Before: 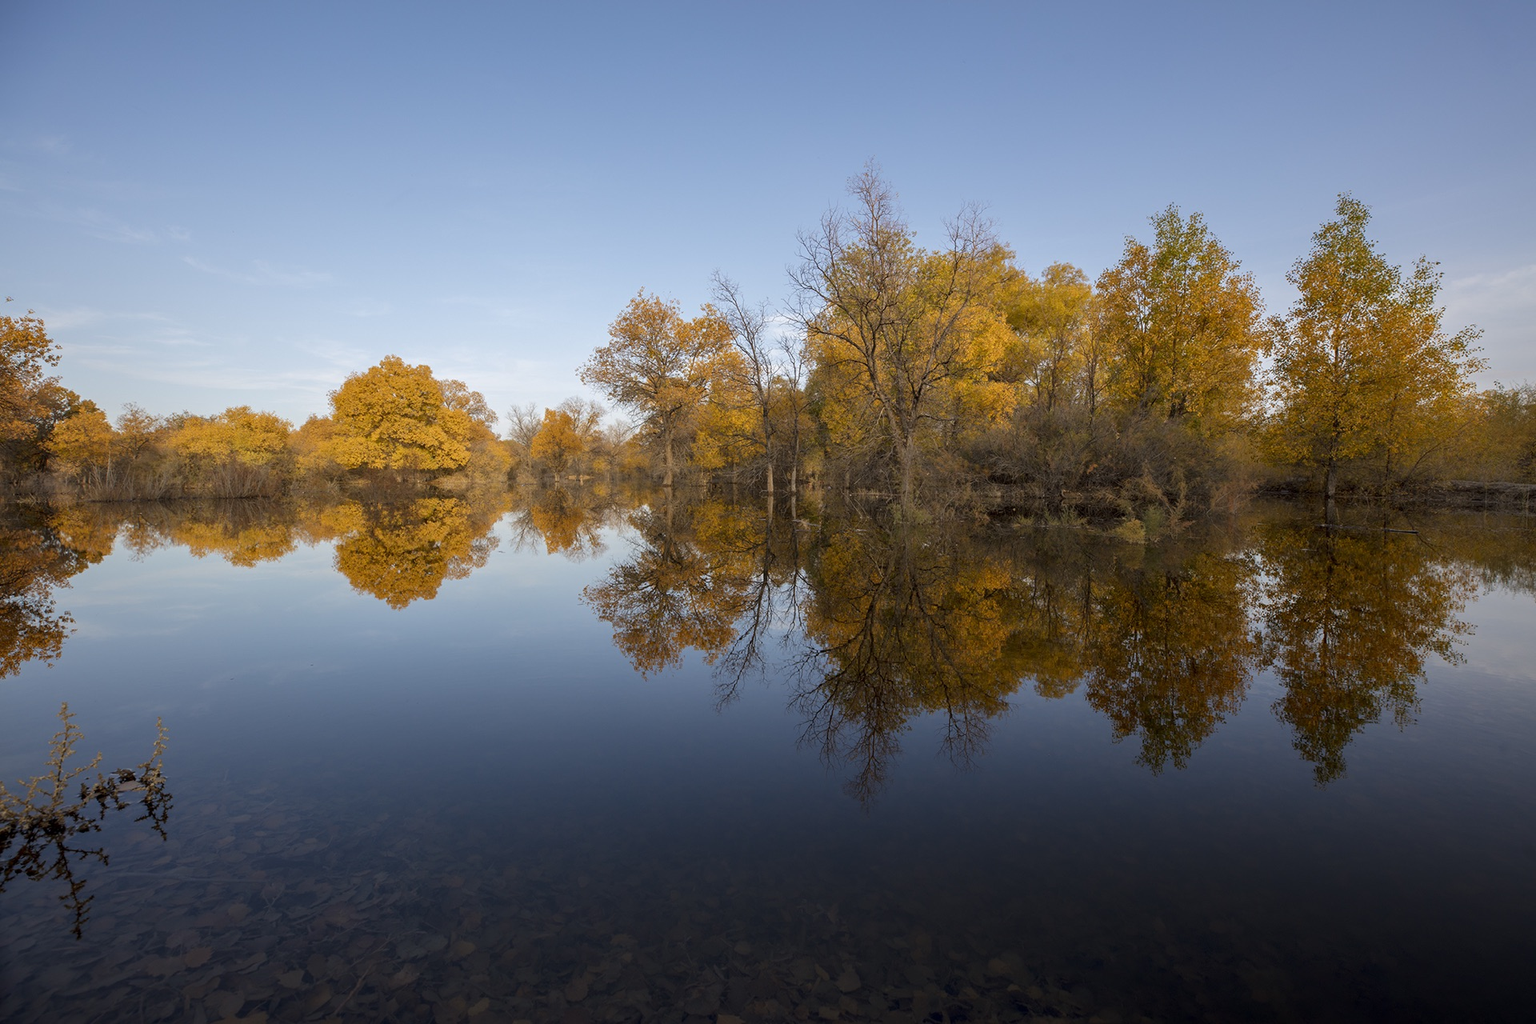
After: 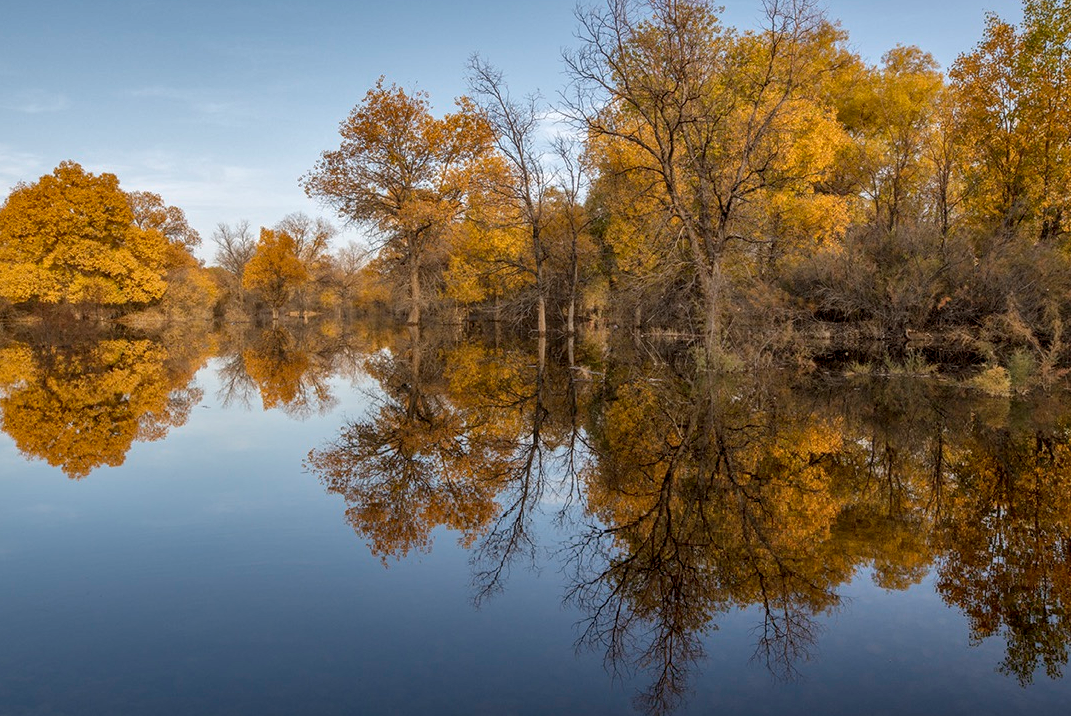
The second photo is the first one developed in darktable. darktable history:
shadows and highlights: radius 102.18, shadows 50.59, highlights -64.62, soften with gaussian
local contrast: on, module defaults
crop and rotate: left 21.975%, top 22.142%, right 22.201%, bottom 21.849%
